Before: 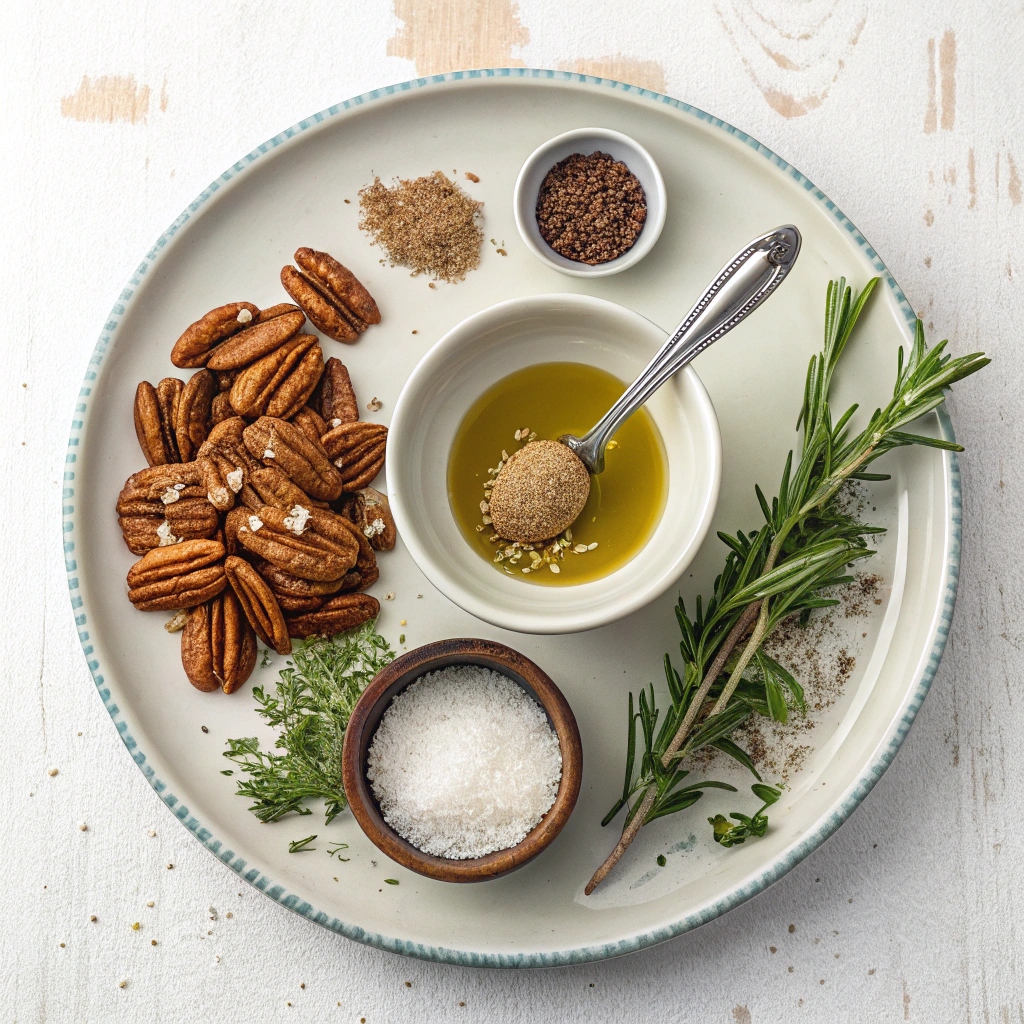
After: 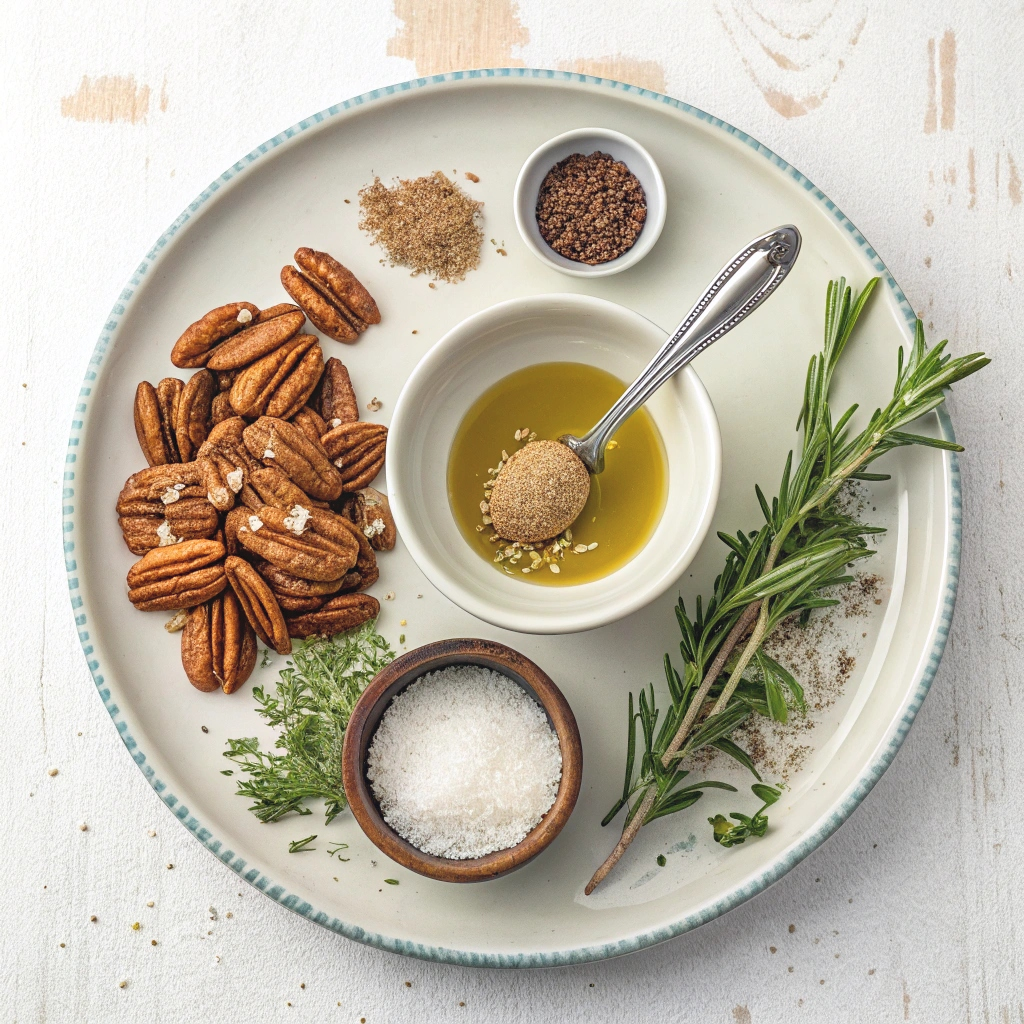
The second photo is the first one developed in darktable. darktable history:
contrast brightness saturation: brightness 0.141
shadows and highlights: shadows 37.46, highlights -27.72, soften with gaussian
